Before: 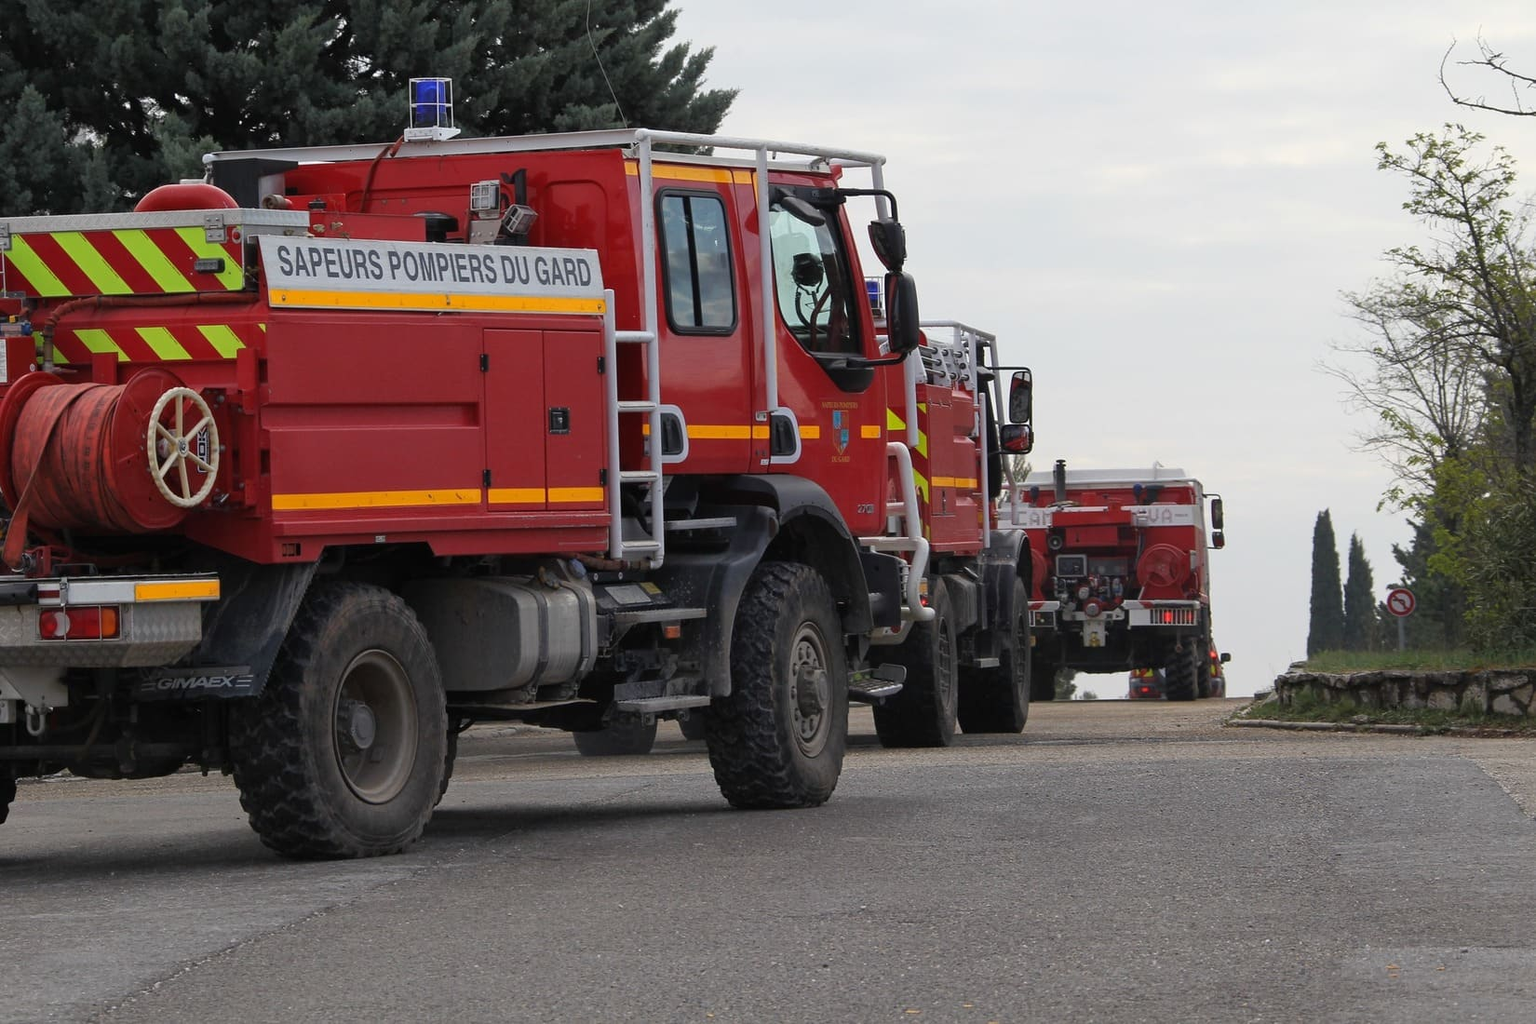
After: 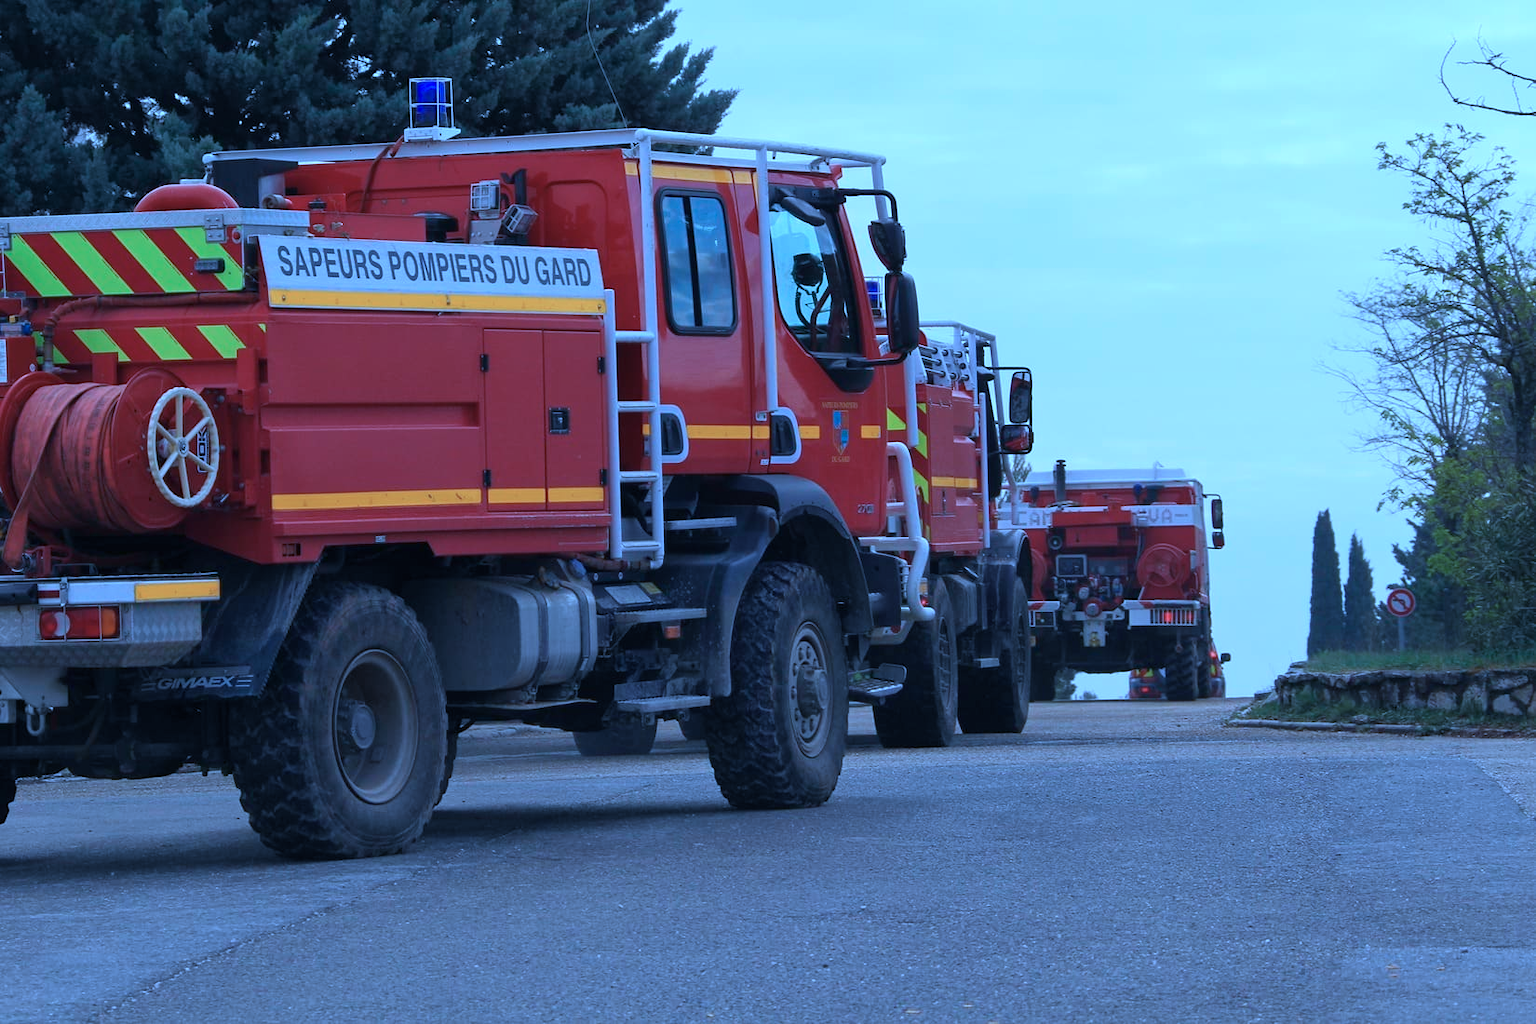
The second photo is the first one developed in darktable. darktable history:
color calibration: illuminant as shot in camera, x 0.444, y 0.413, temperature 2897.17 K
tone equalizer: on, module defaults
